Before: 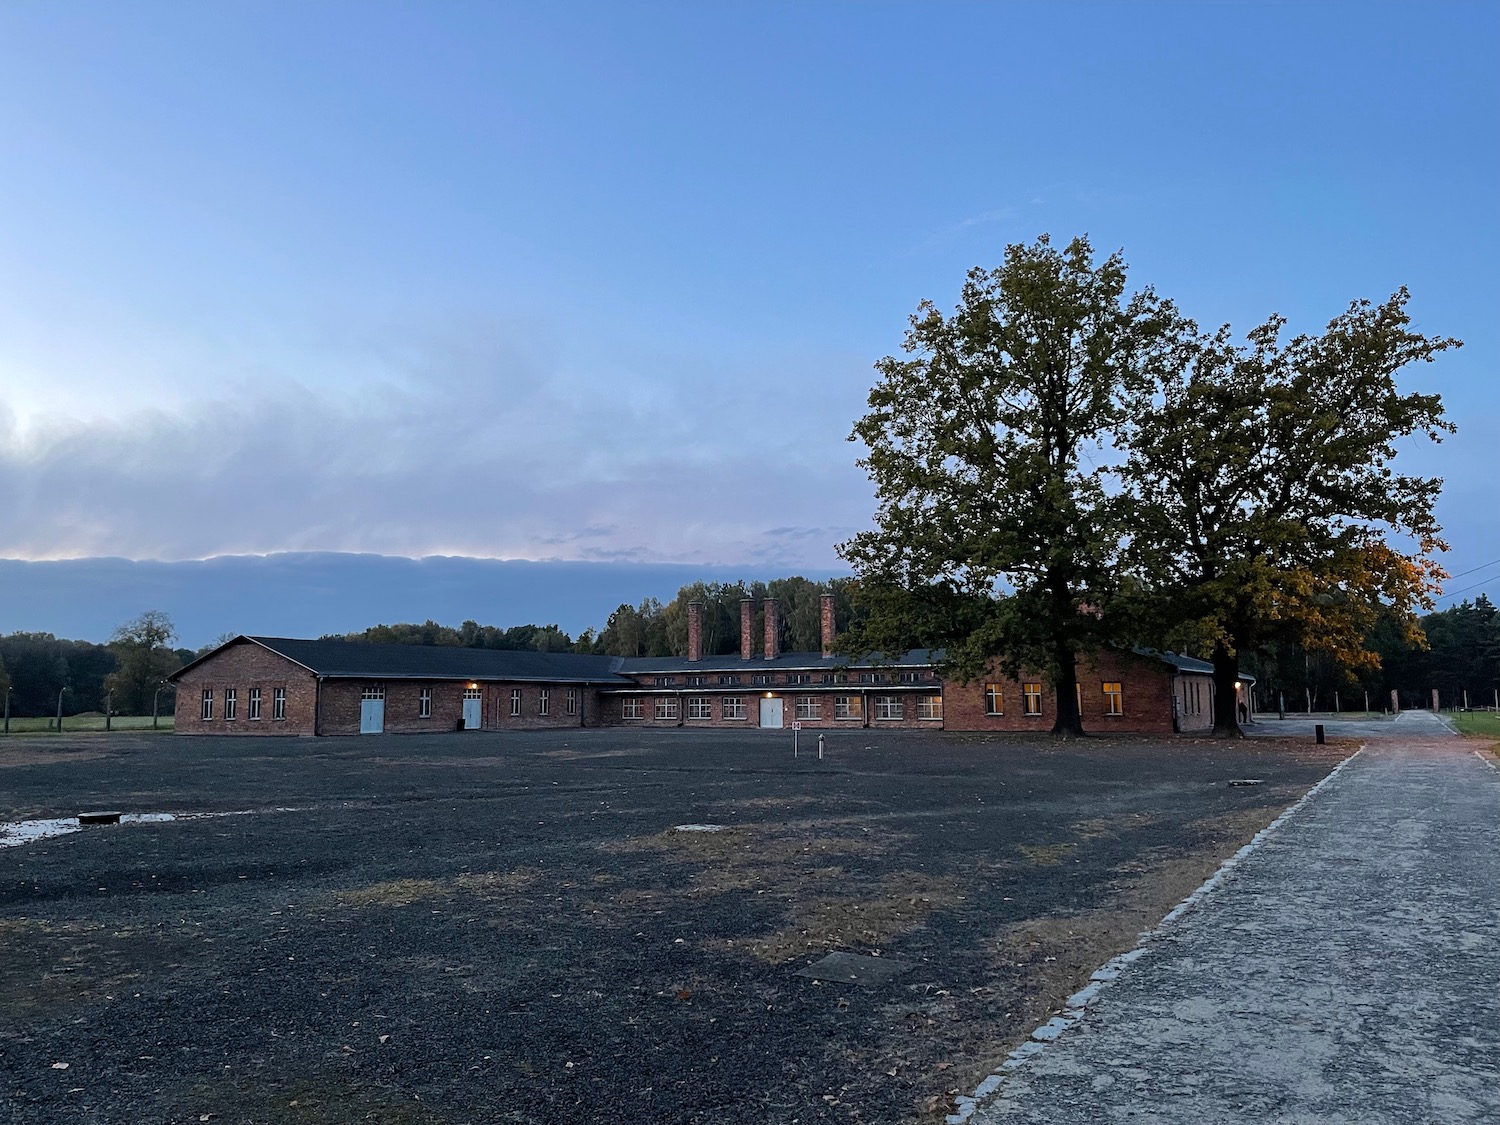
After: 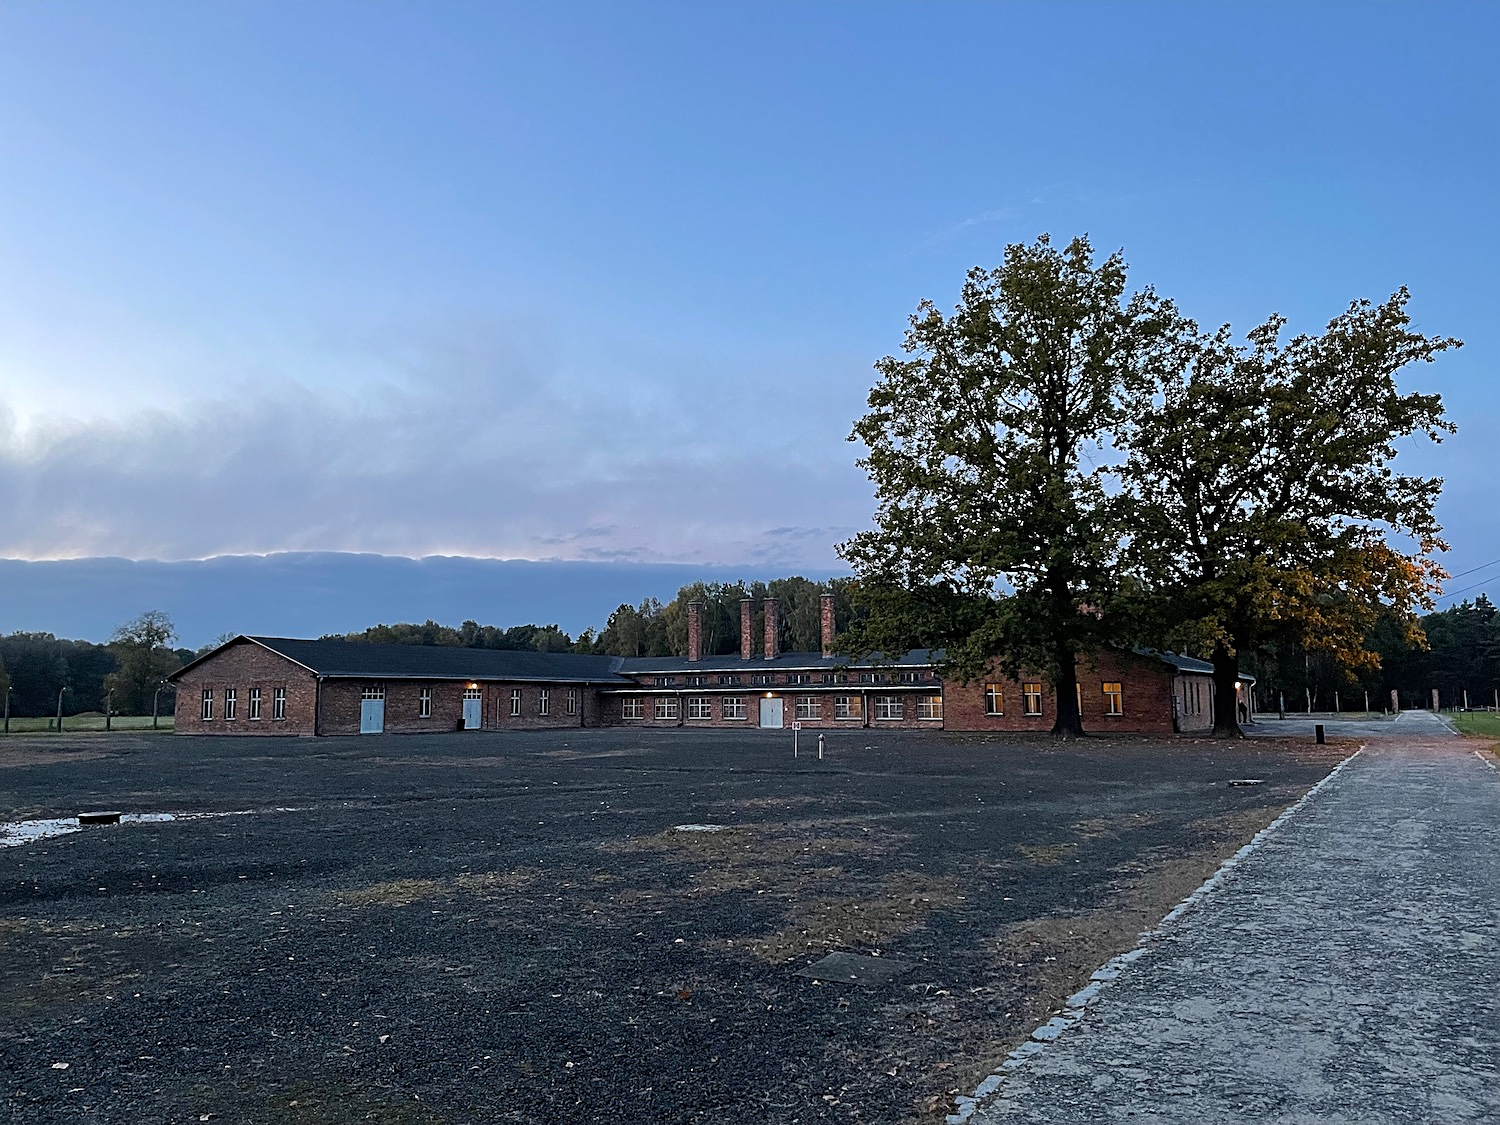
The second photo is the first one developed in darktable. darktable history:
base curve: curves: ch0 [(0, 0) (0.989, 0.992)], preserve colors none
sharpen: on, module defaults
